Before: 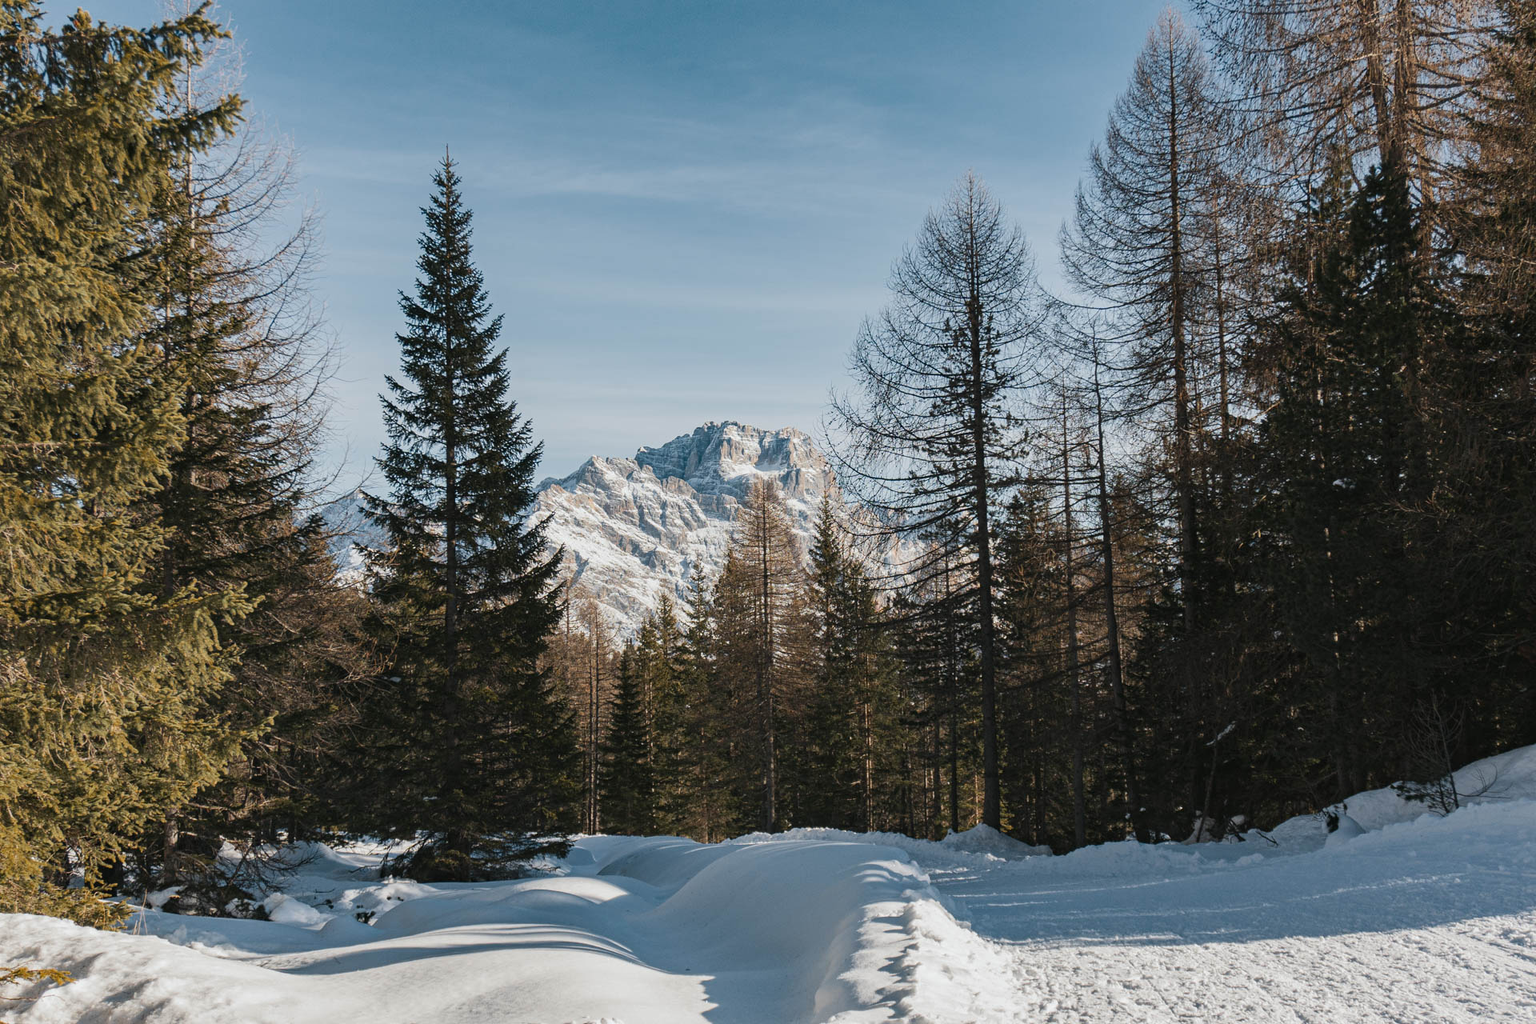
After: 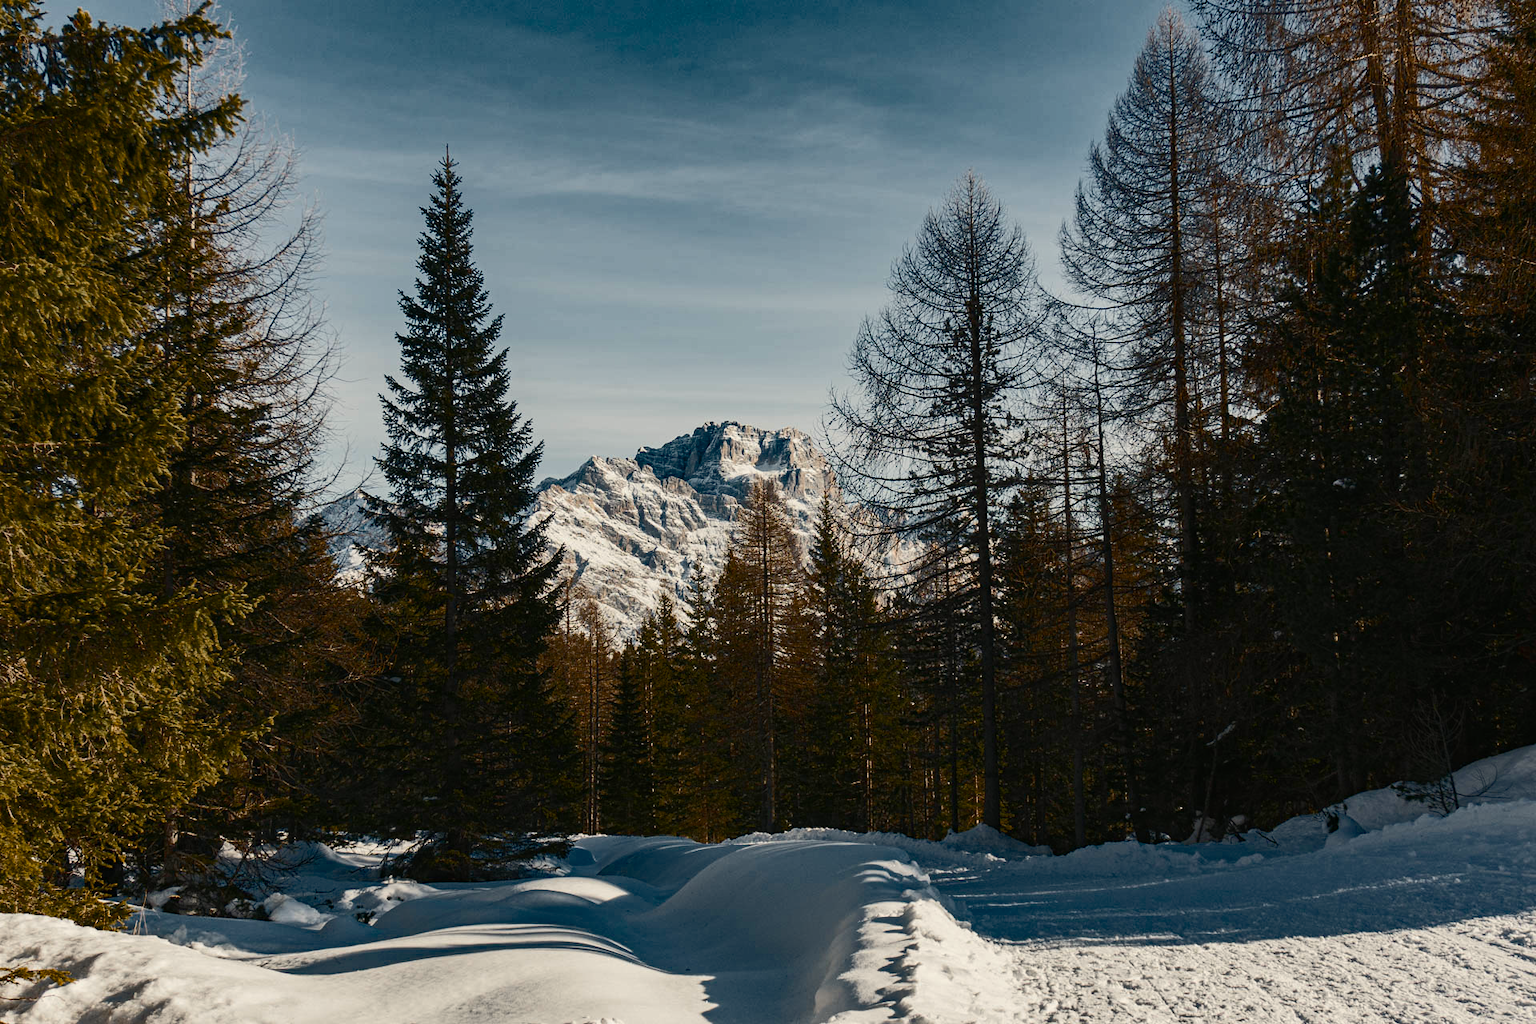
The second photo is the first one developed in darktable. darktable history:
color balance rgb: highlights gain › chroma 3.041%, highlights gain › hue 76.99°, perceptual saturation grading › global saturation 20.892%, perceptual saturation grading › highlights -19.862%, perceptual saturation grading › shadows 29.758%, perceptual brilliance grading › highlights 1.883%, perceptual brilliance grading › mid-tones -49.646%, perceptual brilliance grading › shadows -49.556%, saturation formula JzAzBz (2021)
